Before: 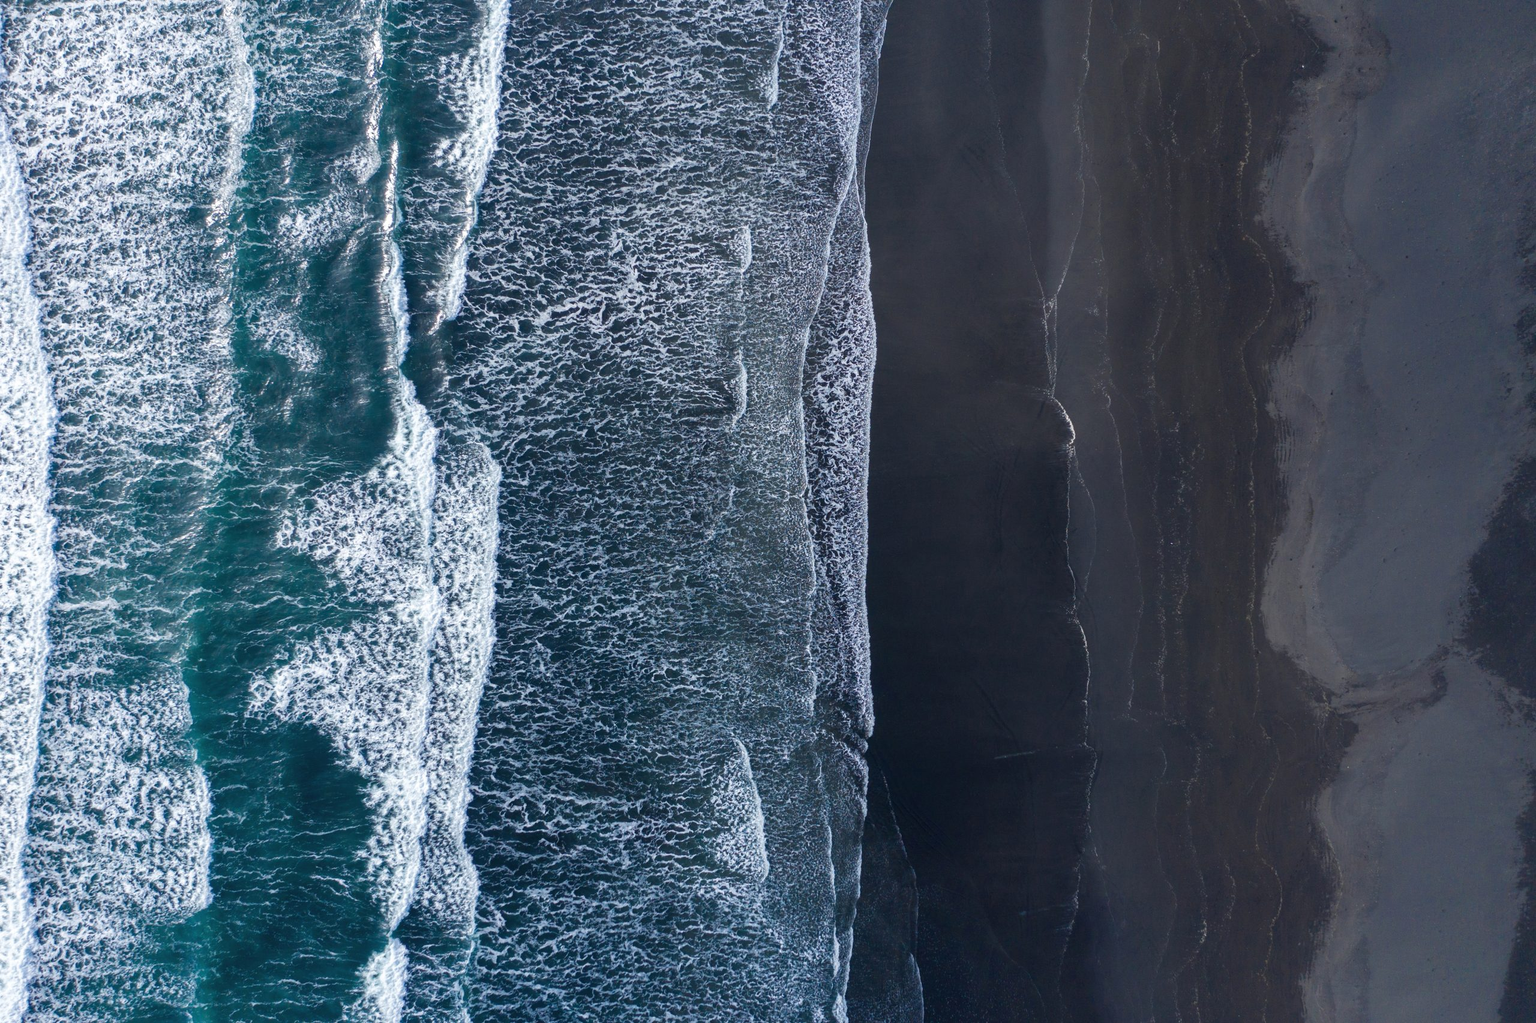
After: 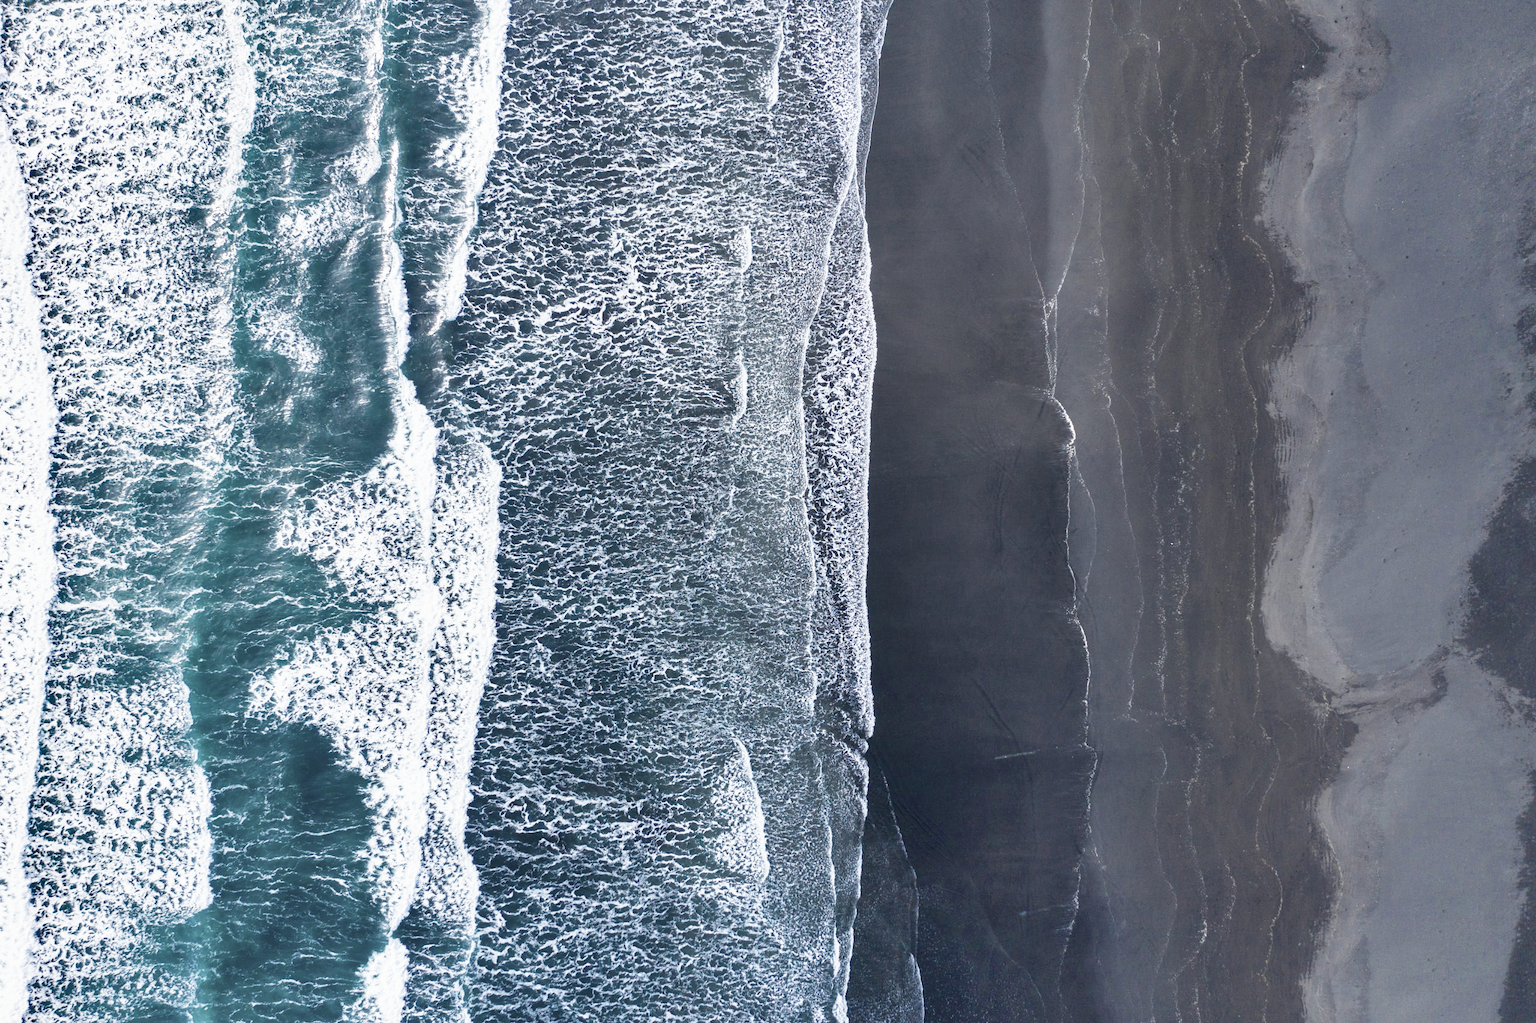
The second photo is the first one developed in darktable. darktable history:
exposure: black level correction 0.001, exposure 1.398 EV, compensate exposure bias true, compensate highlight preservation false
shadows and highlights: soften with gaussian
contrast brightness saturation: contrast 0.1, saturation -0.36
sigmoid: contrast 1.22, skew 0.65
